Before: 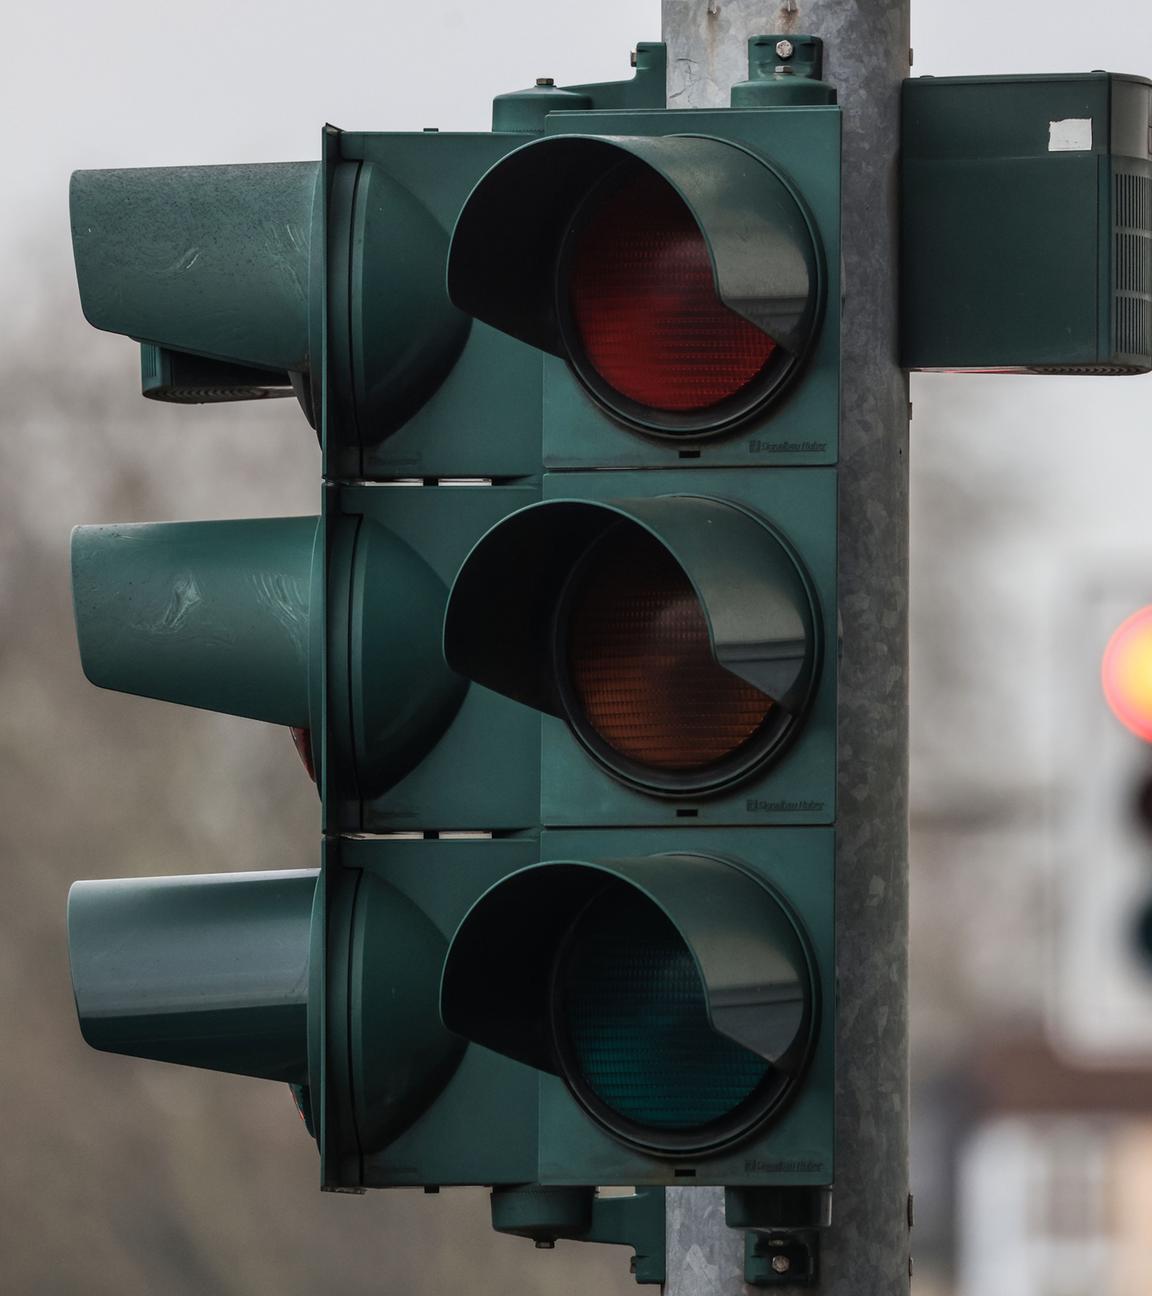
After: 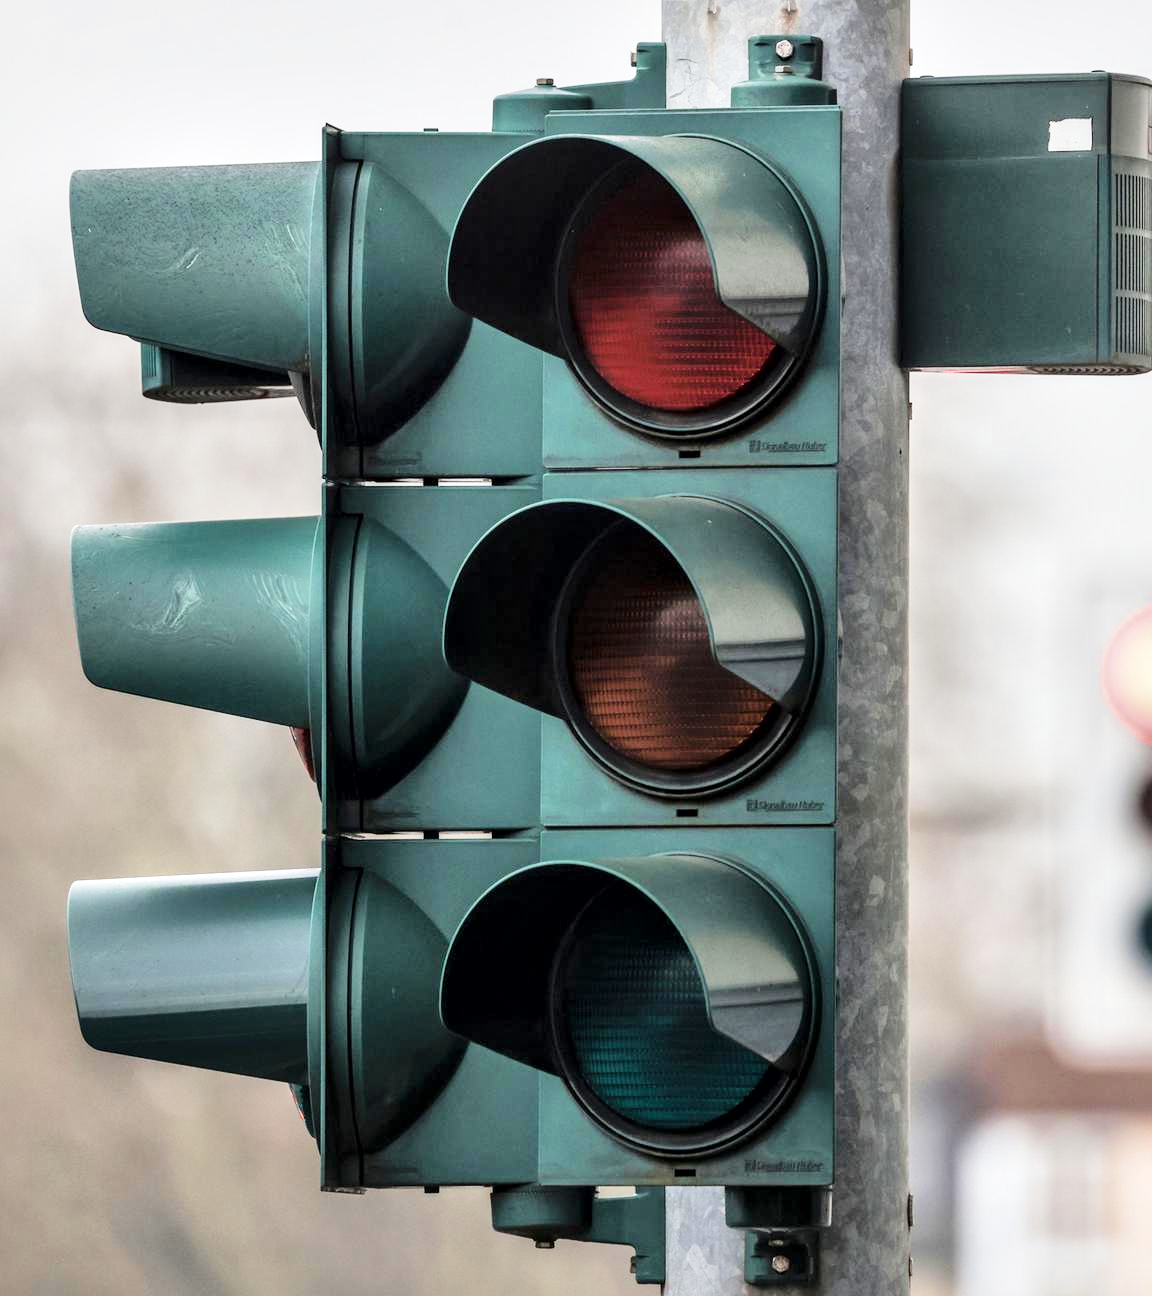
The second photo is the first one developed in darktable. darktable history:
filmic rgb: middle gray luminance 4.29%, black relative exposure -13 EV, white relative exposure 5 EV, threshold 6 EV, target black luminance 0%, hardness 5.19, latitude 59.69%, contrast 0.767, highlights saturation mix 5%, shadows ↔ highlights balance 25.95%, add noise in highlights 0, color science v3 (2019), use custom middle-gray values true, iterations of high-quality reconstruction 0, contrast in highlights soft, enable highlight reconstruction true
rgb curve: curves: ch0 [(0, 0) (0.136, 0.078) (0.262, 0.245) (0.414, 0.42) (1, 1)], compensate middle gray true, preserve colors basic power
exposure: compensate highlight preservation false
local contrast: mode bilateral grid, contrast 25, coarseness 60, detail 151%, midtone range 0.2
